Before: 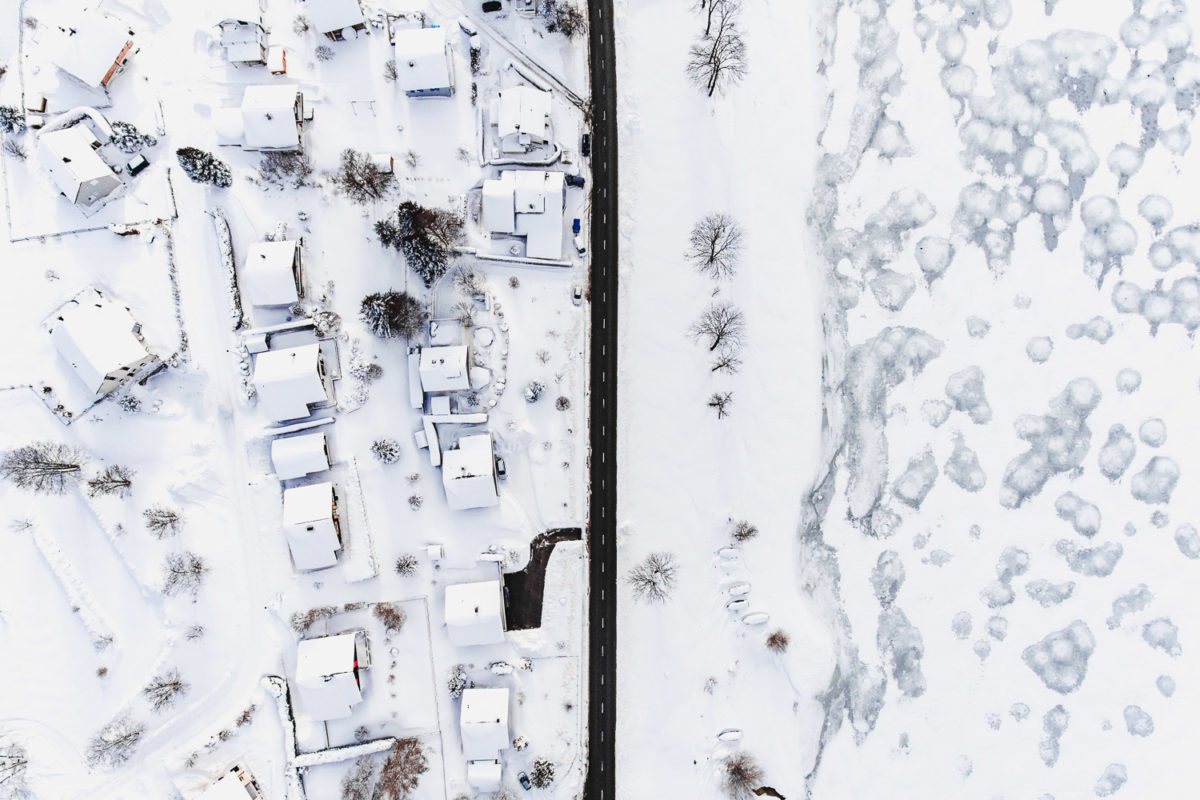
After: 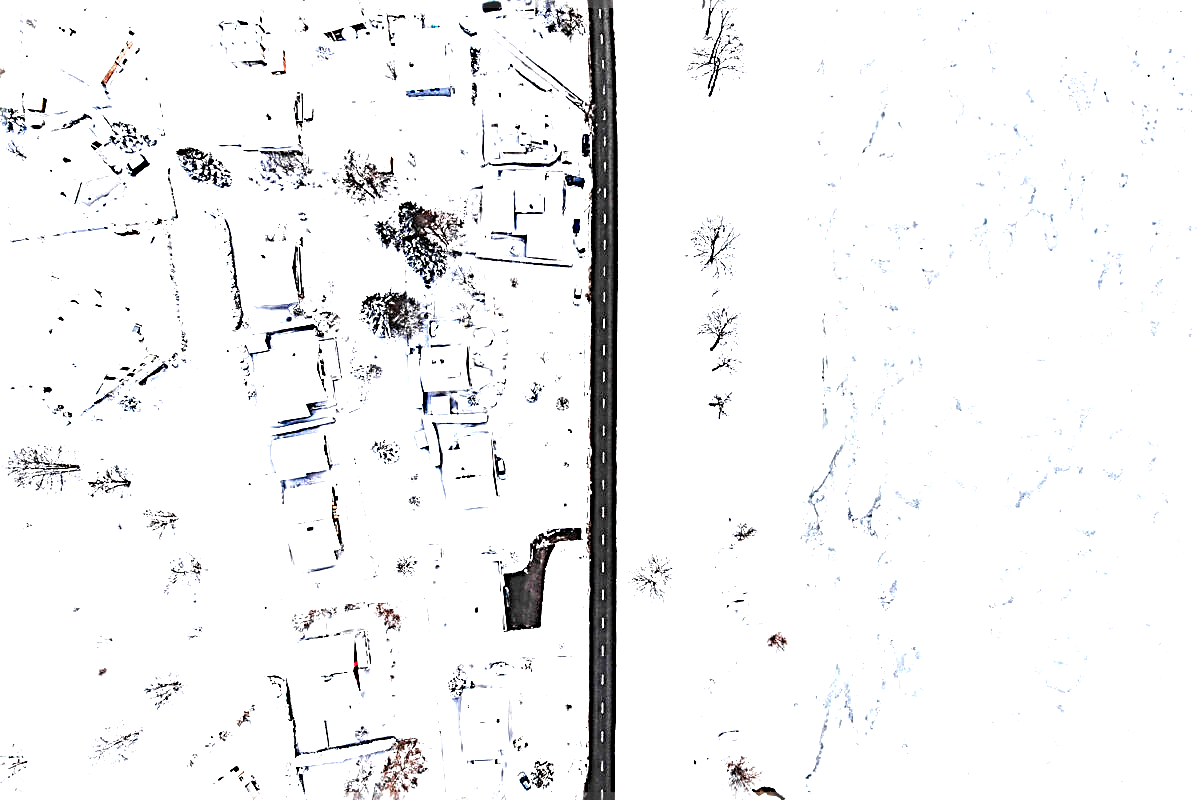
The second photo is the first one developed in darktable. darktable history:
exposure: black level correction 0, exposure 1.689 EV, compensate exposure bias true, compensate highlight preservation false
sharpen: radius 3.144, amount 1.729
